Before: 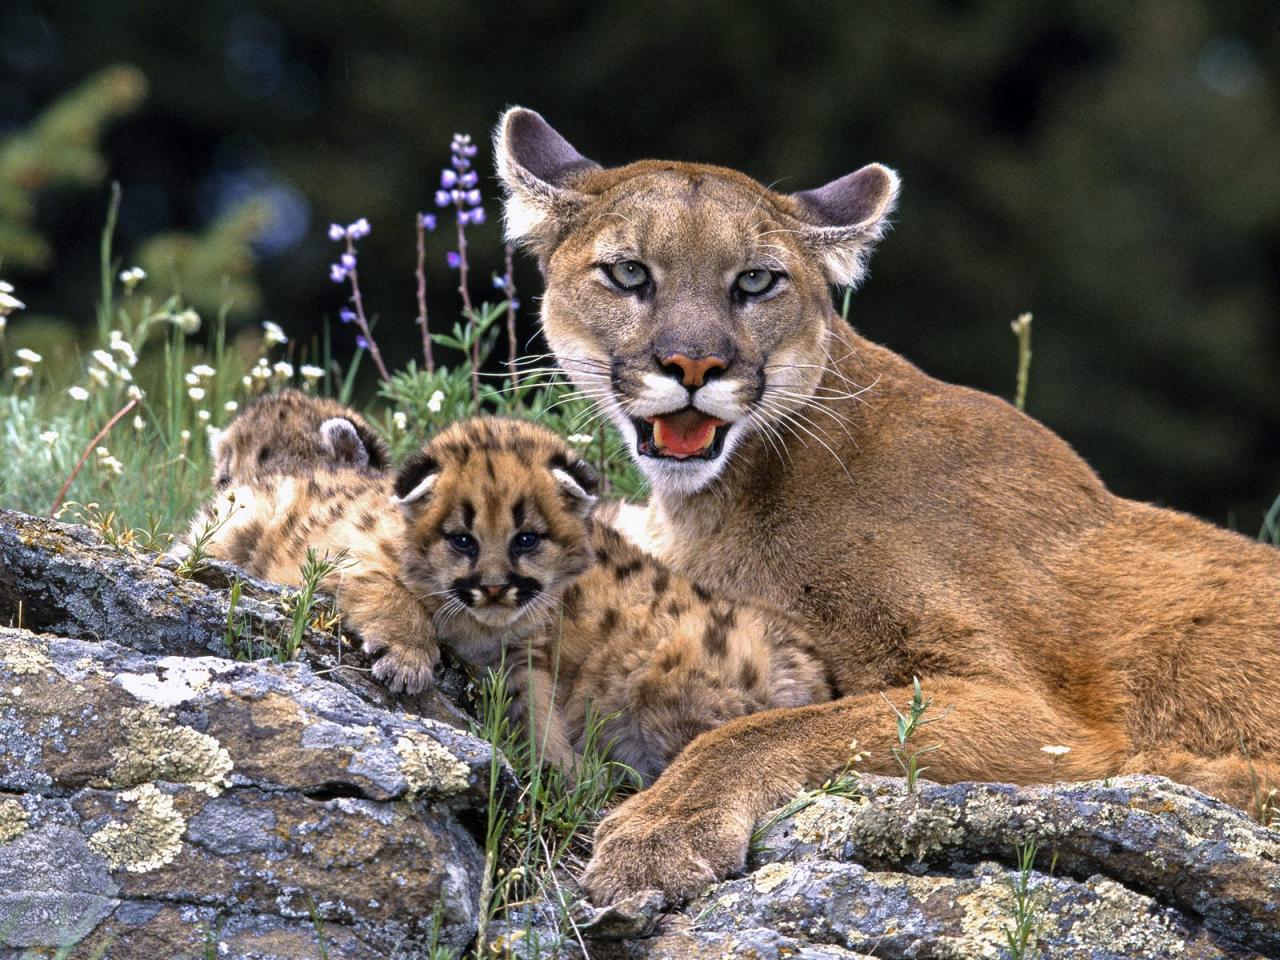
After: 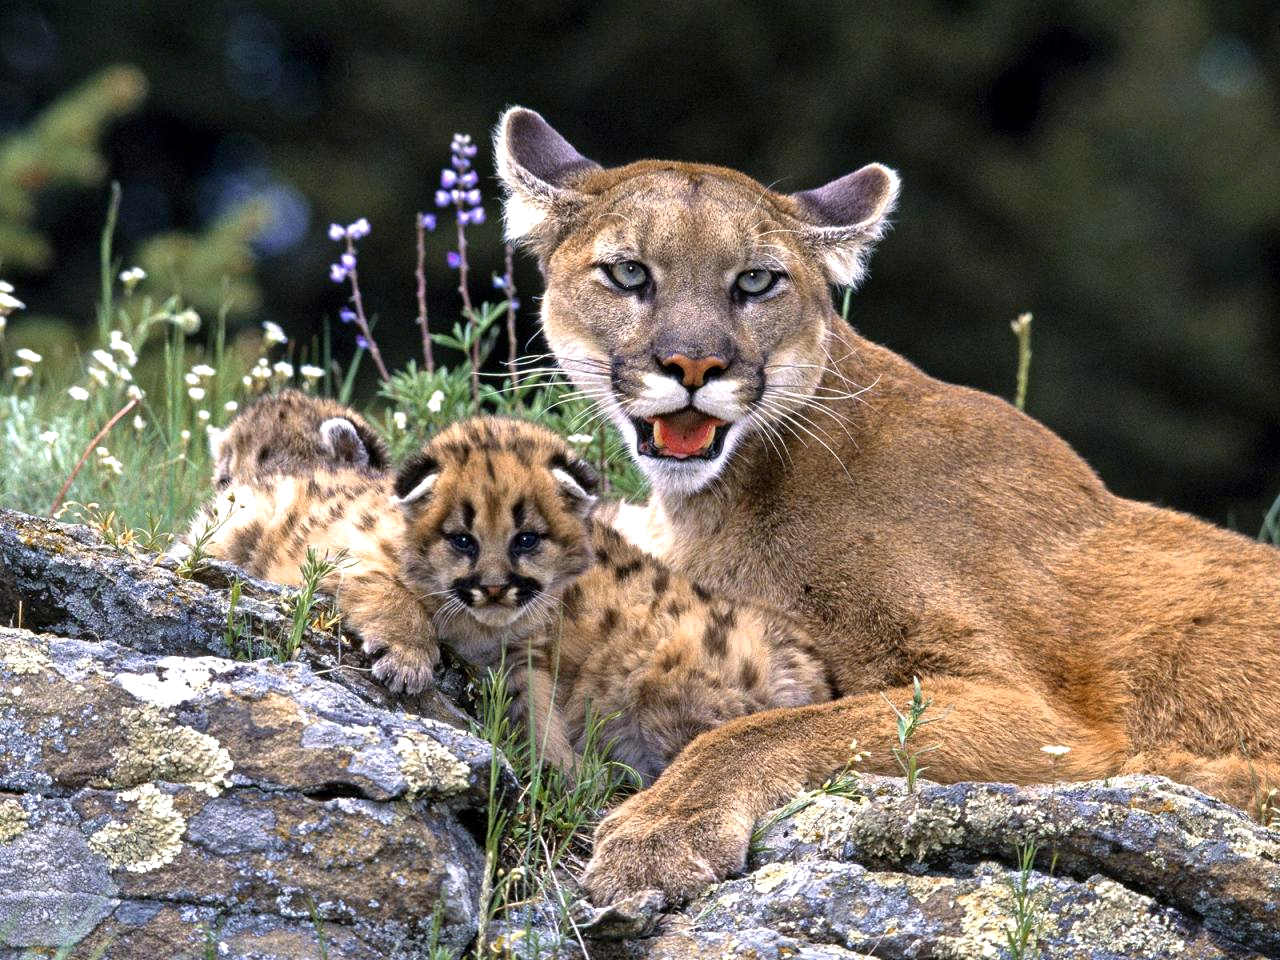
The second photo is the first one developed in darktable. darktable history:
exposure: black level correction 0.001, exposure 0.298 EV, compensate highlight preservation false
